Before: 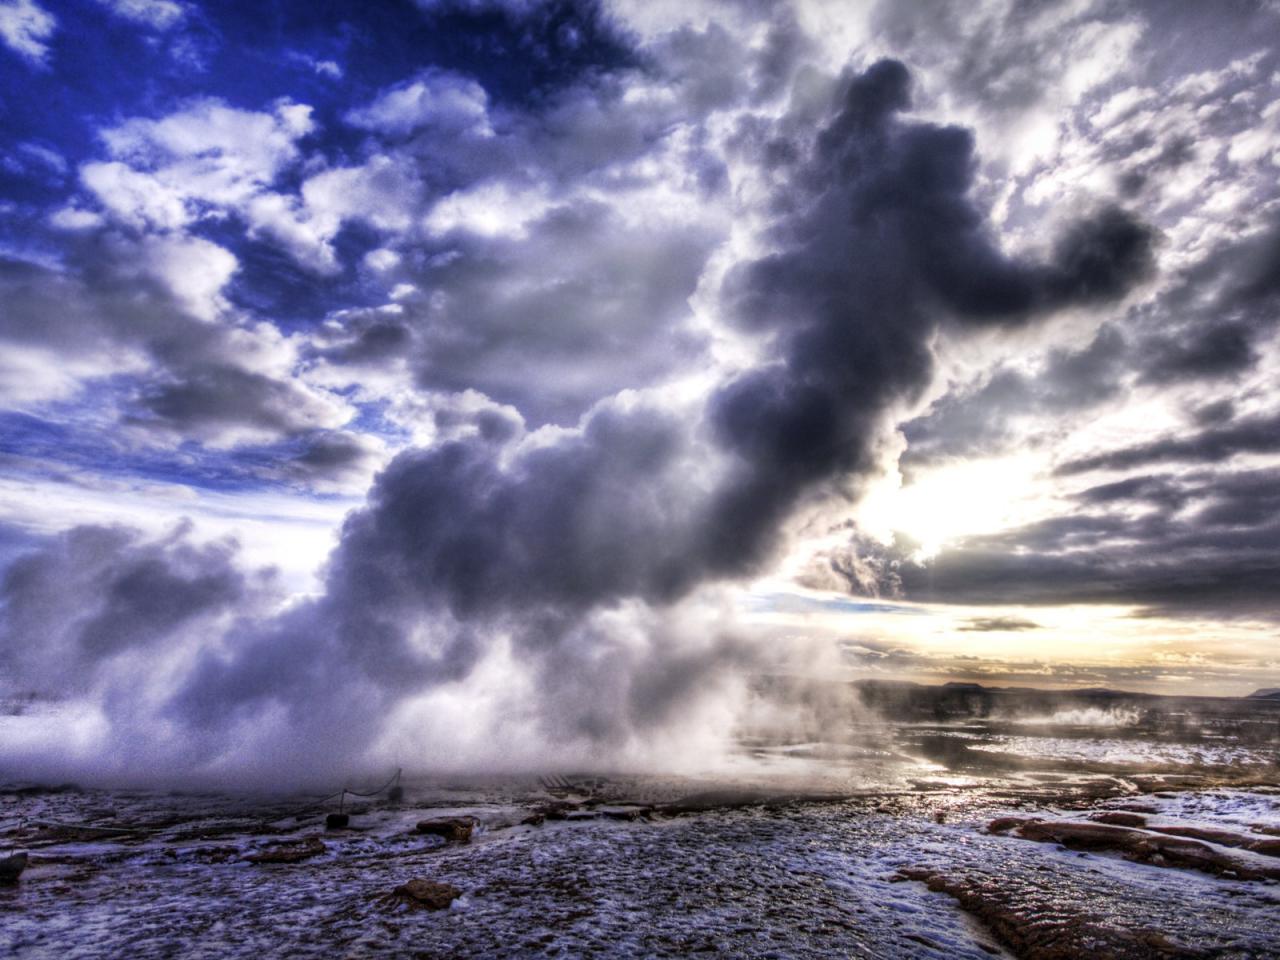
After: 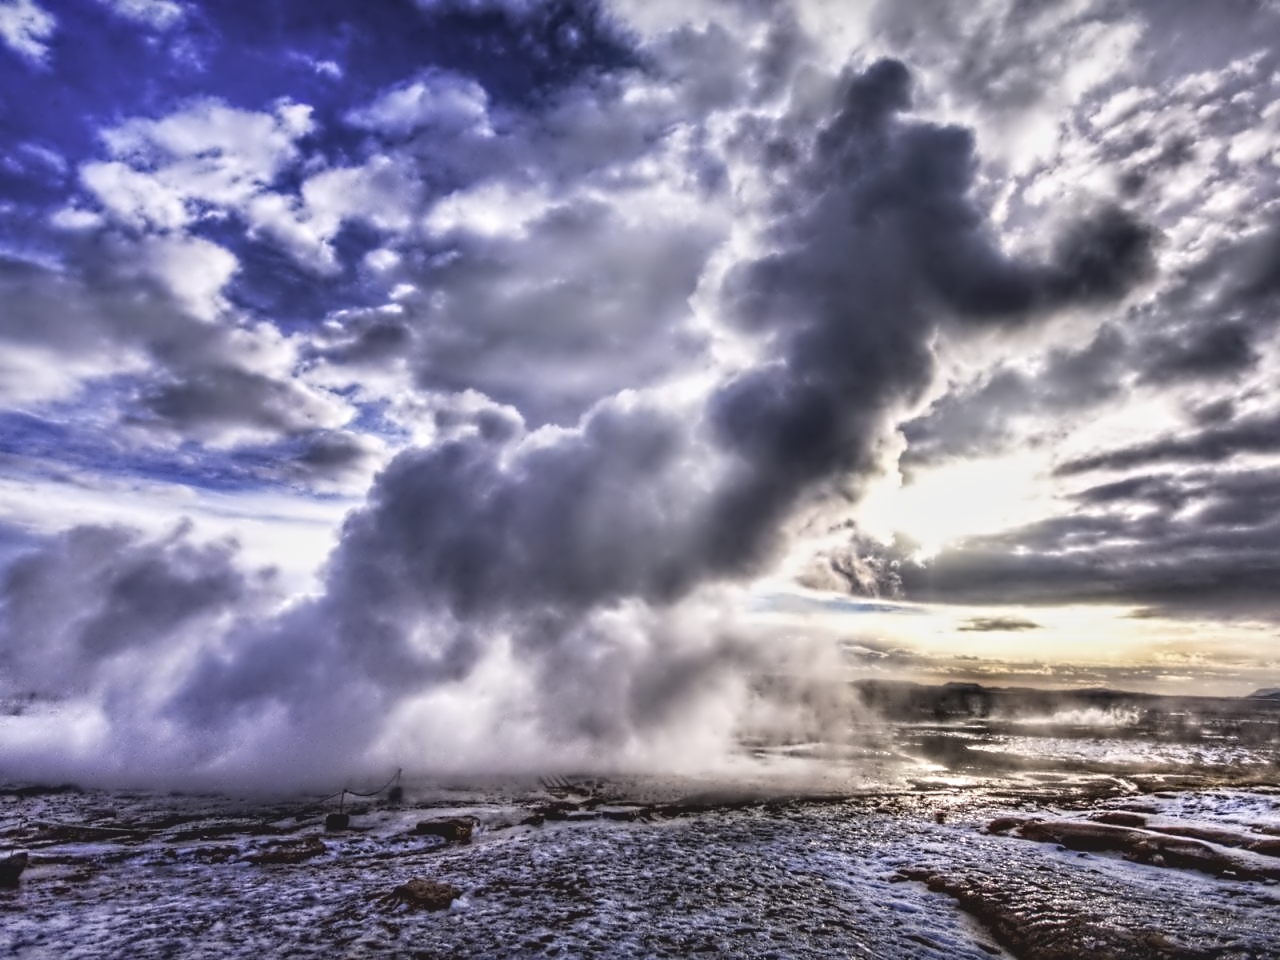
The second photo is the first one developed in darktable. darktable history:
contrast brightness saturation: contrast -0.15, brightness 0.045, saturation -0.122
contrast equalizer: y [[0.5, 0.542, 0.583, 0.625, 0.667, 0.708], [0.5 ×6], [0.5 ×6], [0, 0.033, 0.067, 0.1, 0.133, 0.167], [0, 0.05, 0.1, 0.15, 0.2, 0.25]]
